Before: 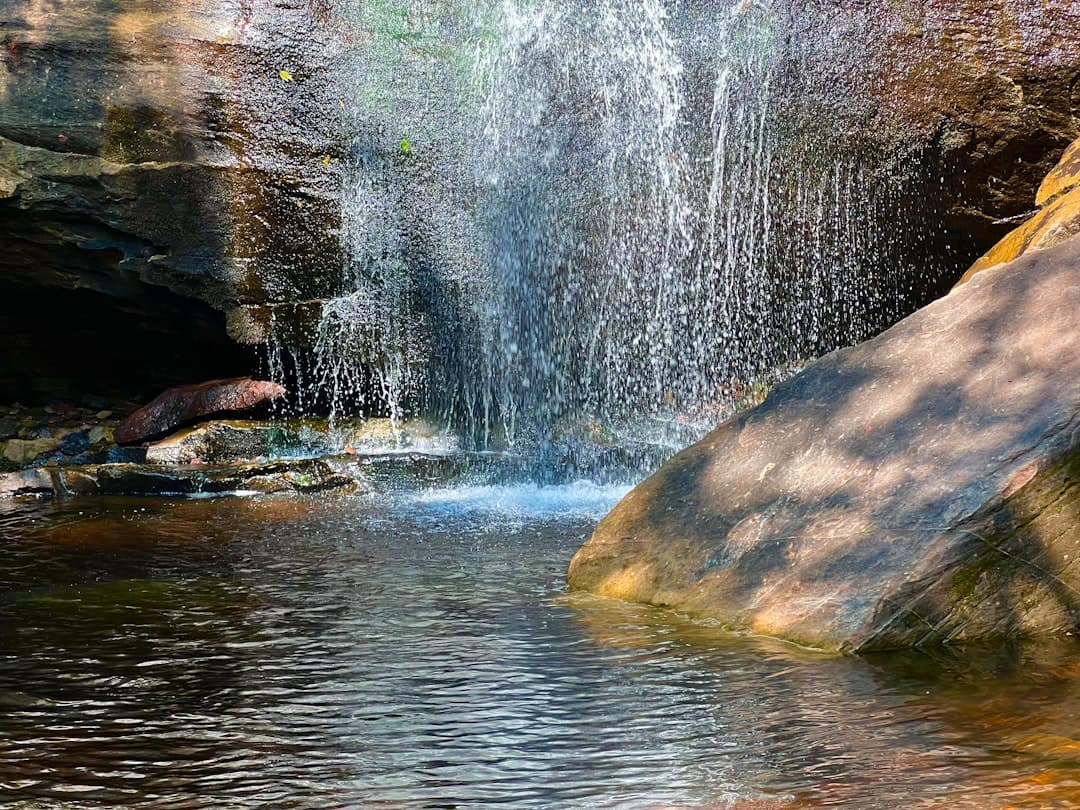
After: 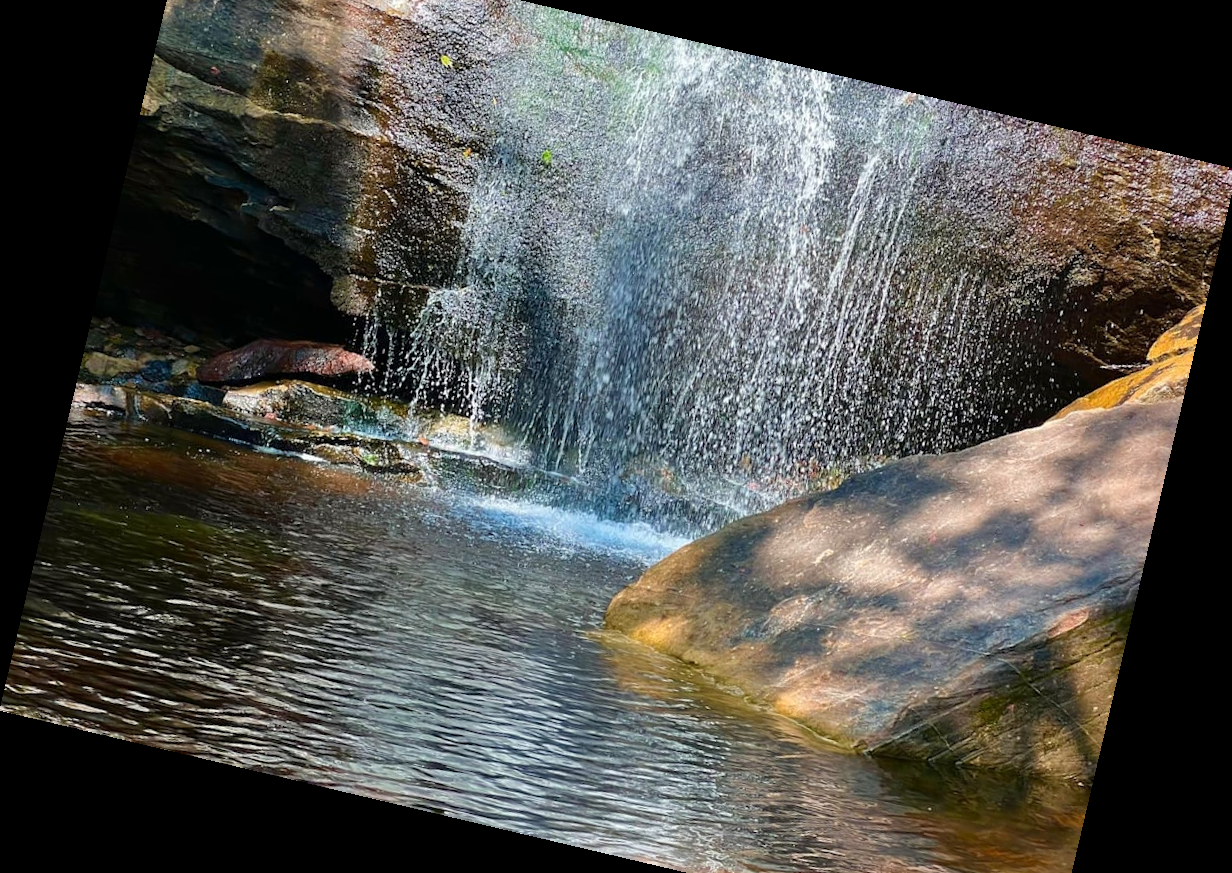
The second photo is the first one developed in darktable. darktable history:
crop: top 7.625%, bottom 8.027%
rotate and perspective: rotation 13.27°, automatic cropping off
